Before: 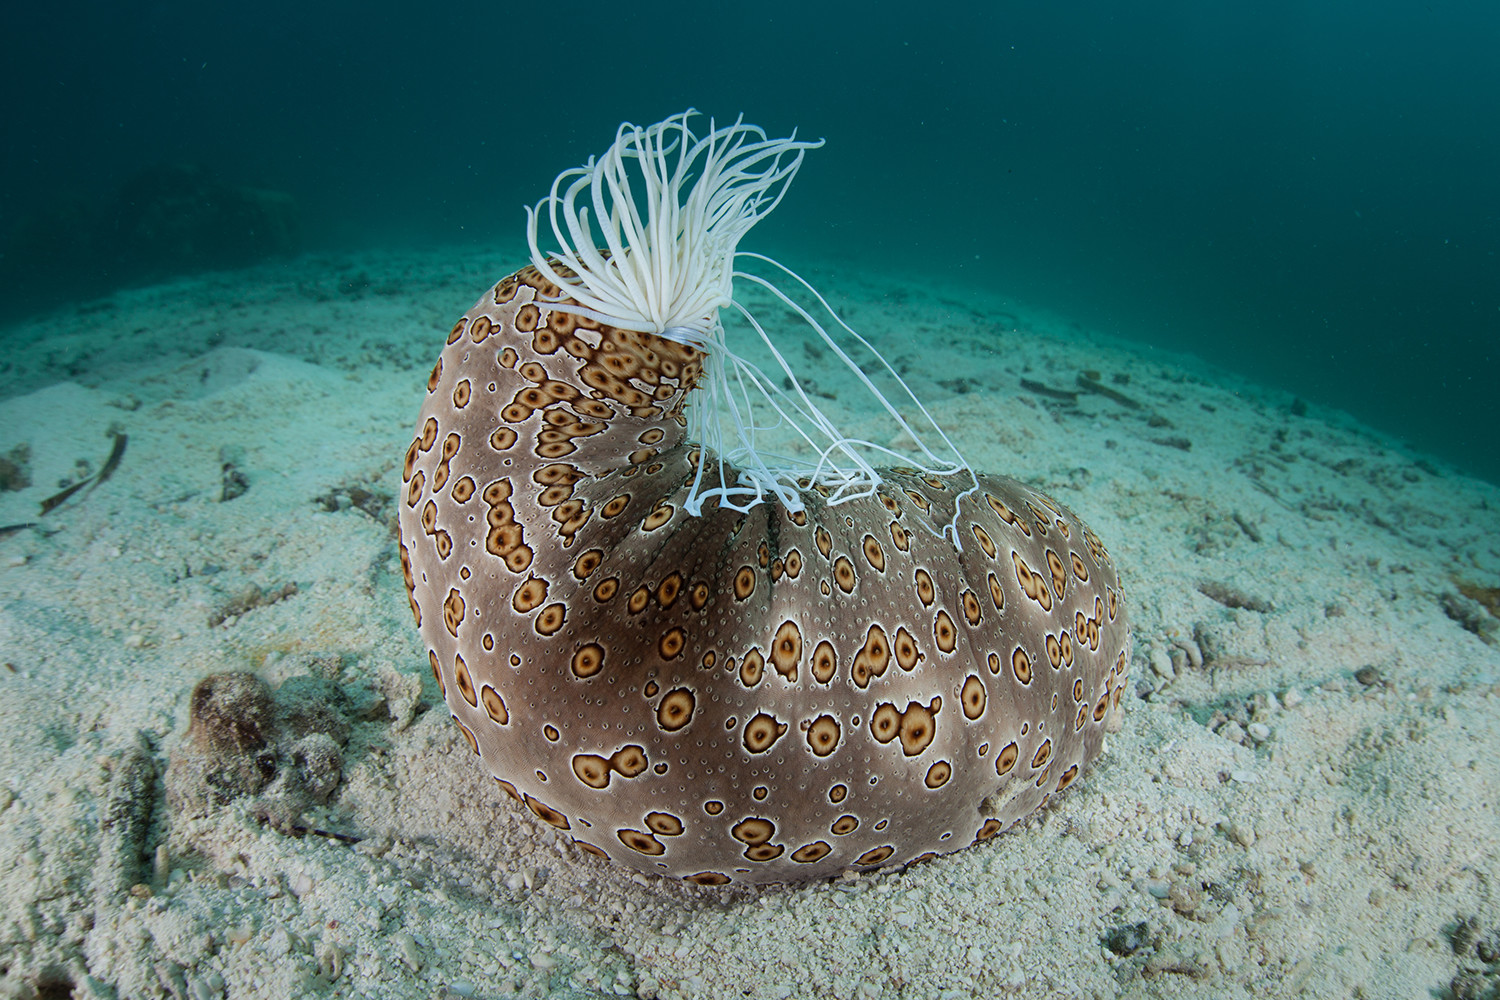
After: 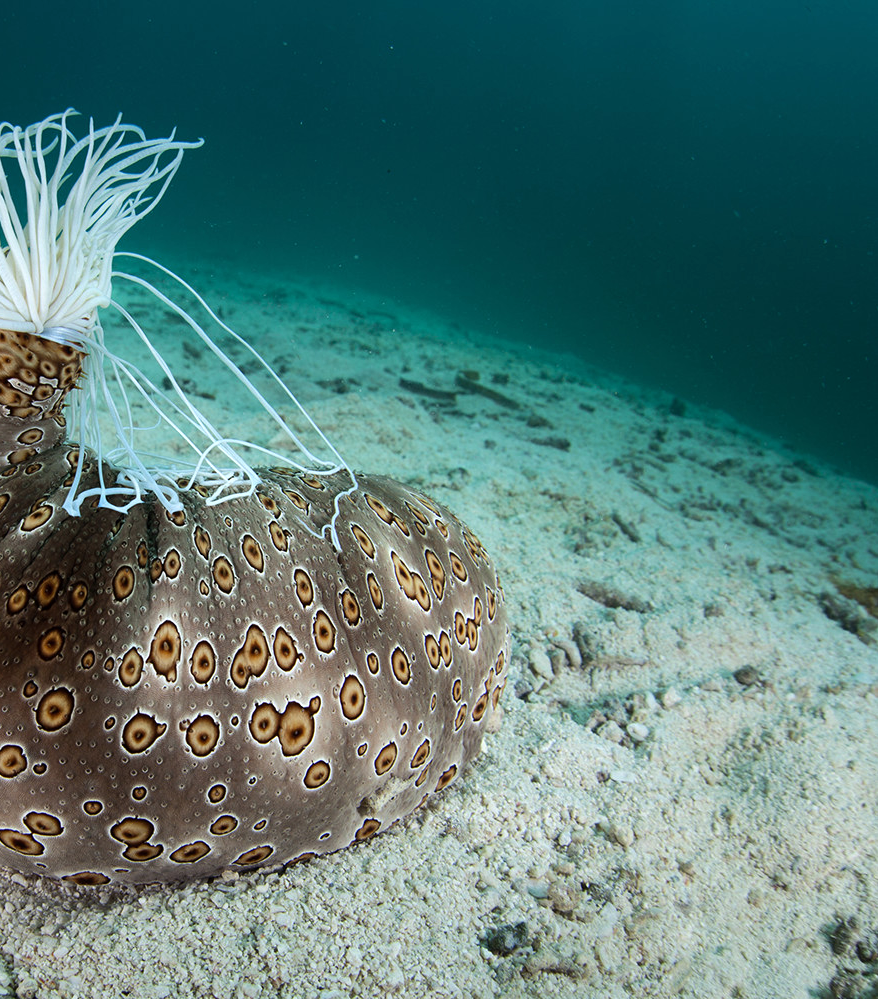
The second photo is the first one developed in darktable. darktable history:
tone equalizer: -8 EV -0.417 EV, -7 EV -0.389 EV, -6 EV -0.333 EV, -5 EV -0.222 EV, -3 EV 0.222 EV, -2 EV 0.333 EV, -1 EV 0.389 EV, +0 EV 0.417 EV, edges refinement/feathering 500, mask exposure compensation -1.57 EV, preserve details no
crop: left 41.402%
